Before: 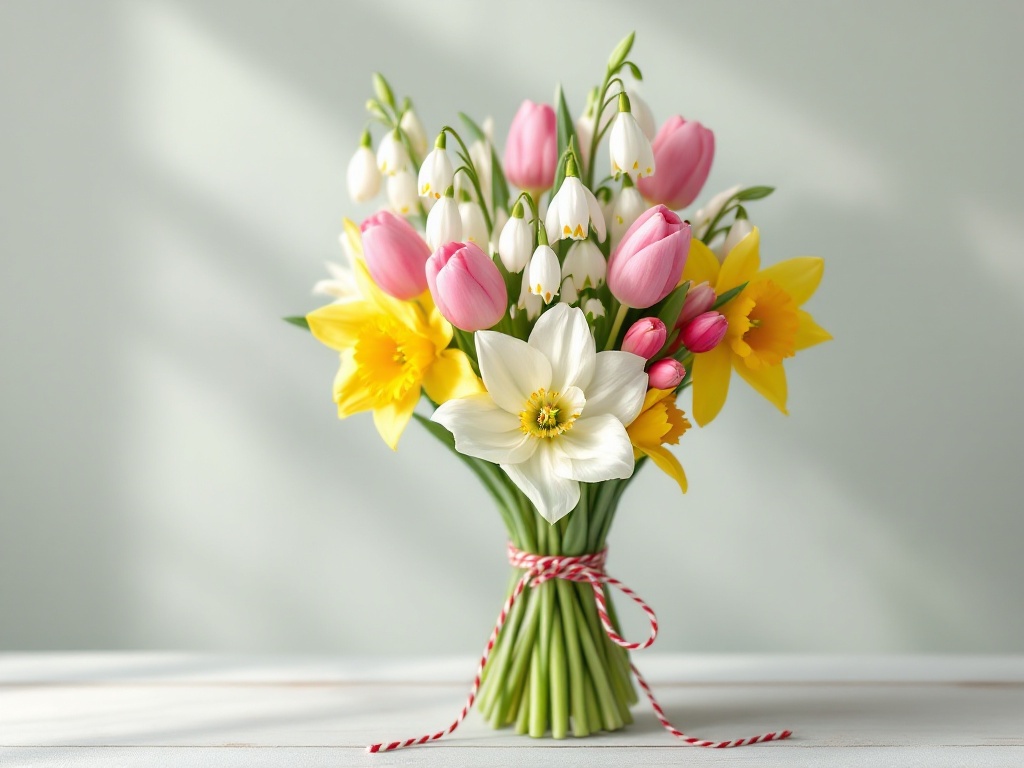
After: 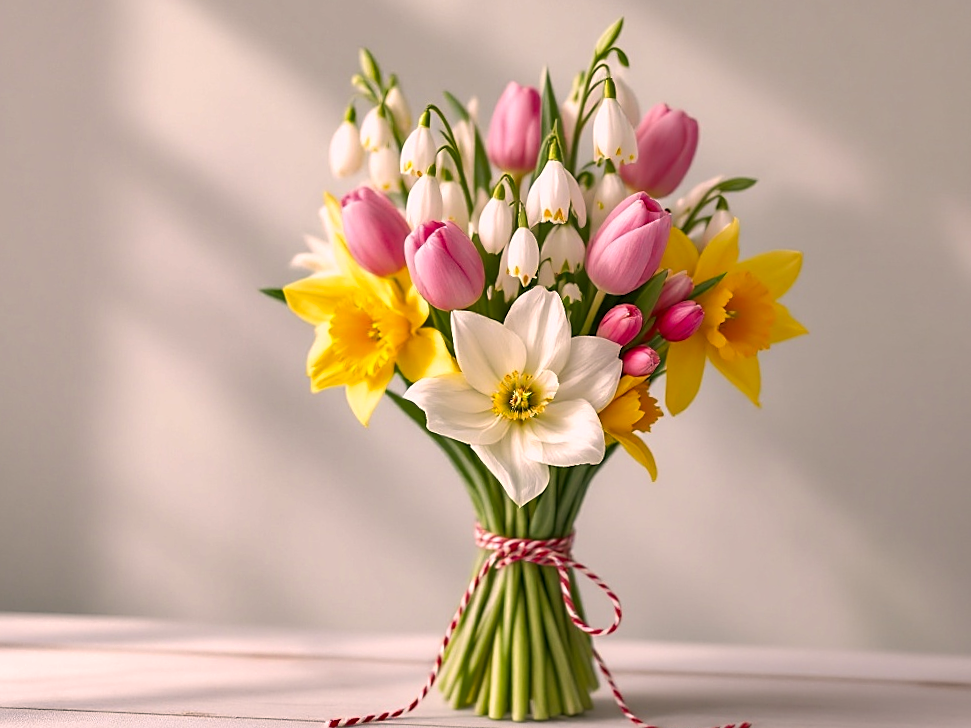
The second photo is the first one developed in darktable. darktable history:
color correction: highlights a* 14.52, highlights b* 4.84
sharpen: on, module defaults
shadows and highlights: soften with gaussian
crop and rotate: angle -2.38°
